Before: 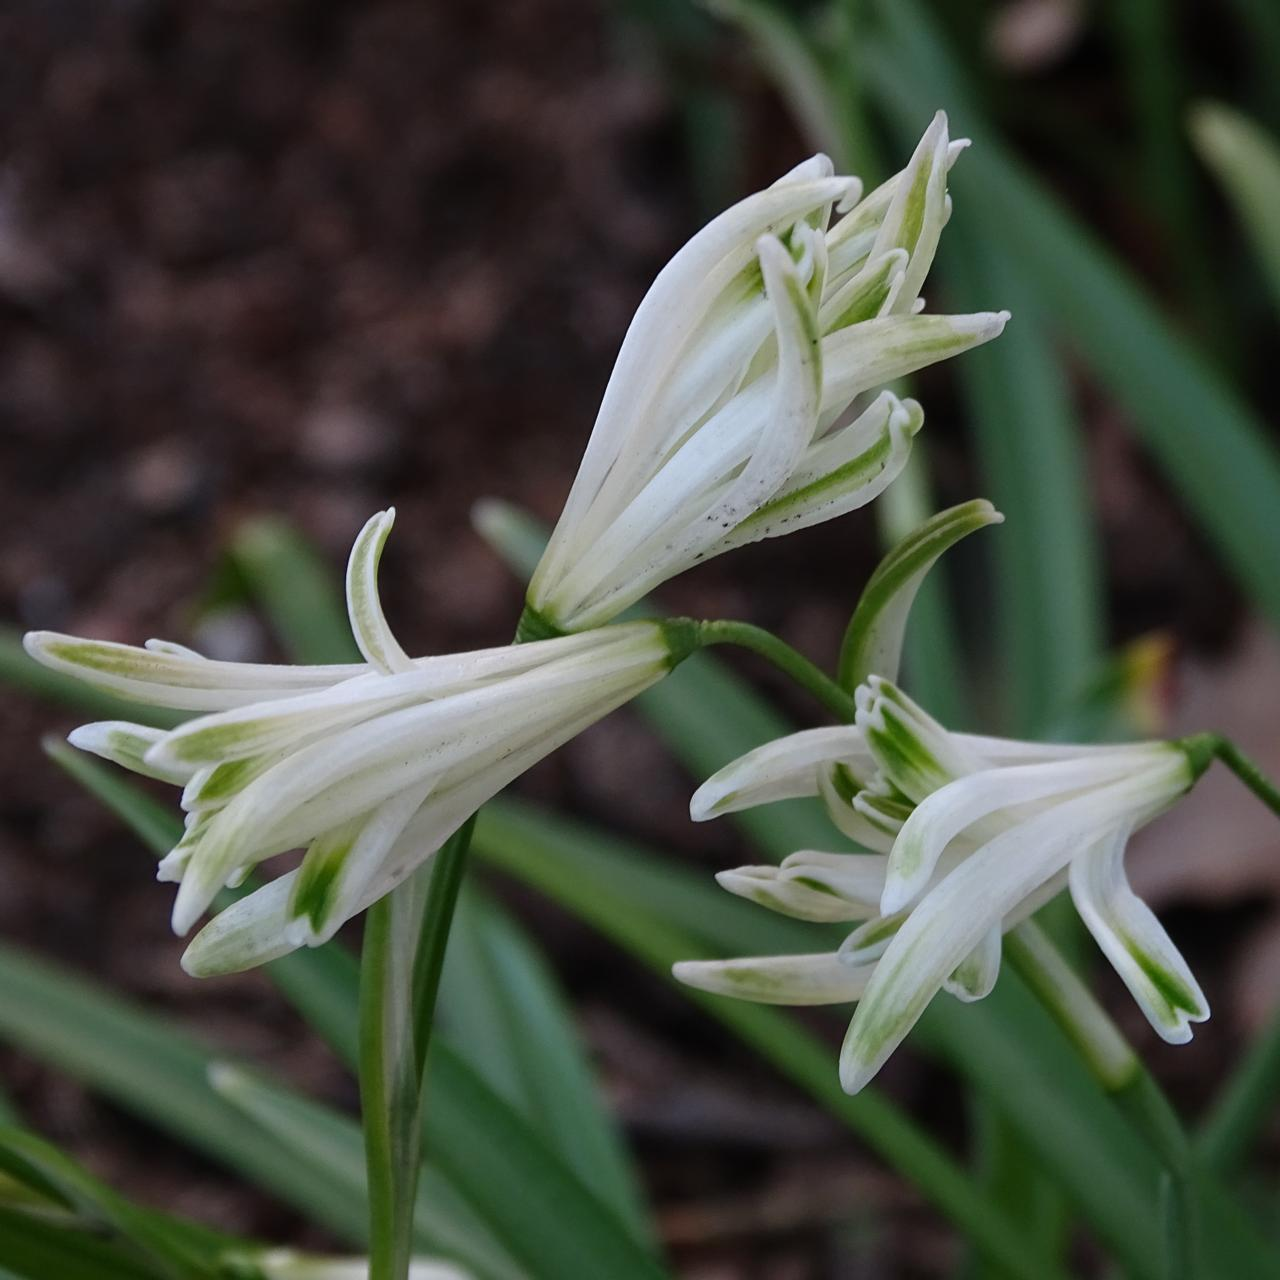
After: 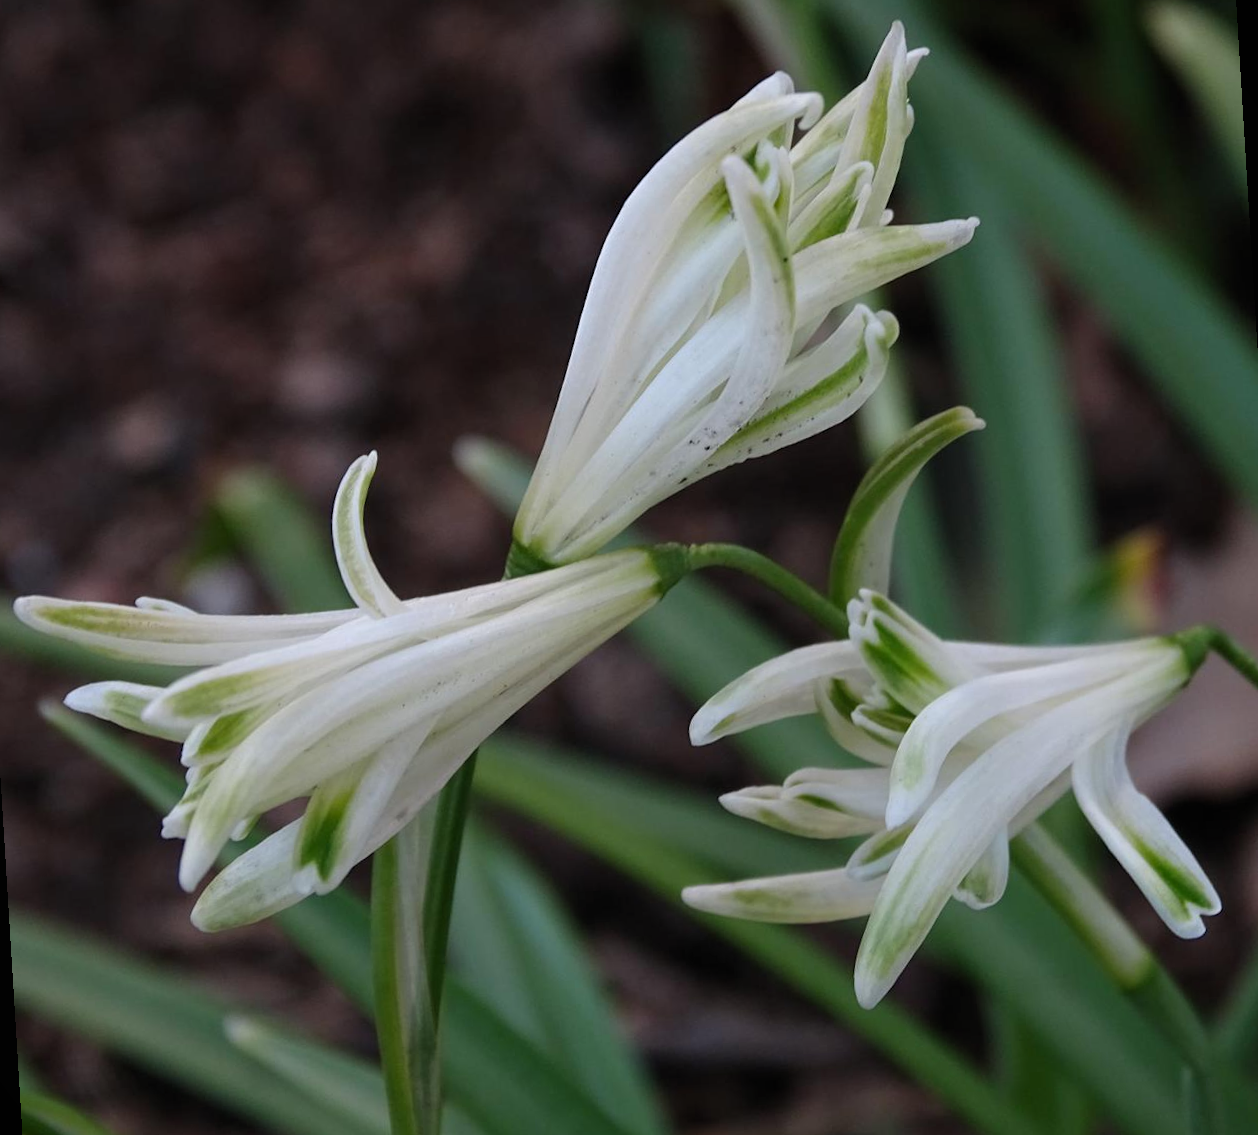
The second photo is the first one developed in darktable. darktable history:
rotate and perspective: rotation -3.52°, crop left 0.036, crop right 0.964, crop top 0.081, crop bottom 0.919
levels: levels [0.016, 0.5, 0.996]
local contrast: mode bilateral grid, contrast 100, coarseness 100, detail 91%, midtone range 0.2
